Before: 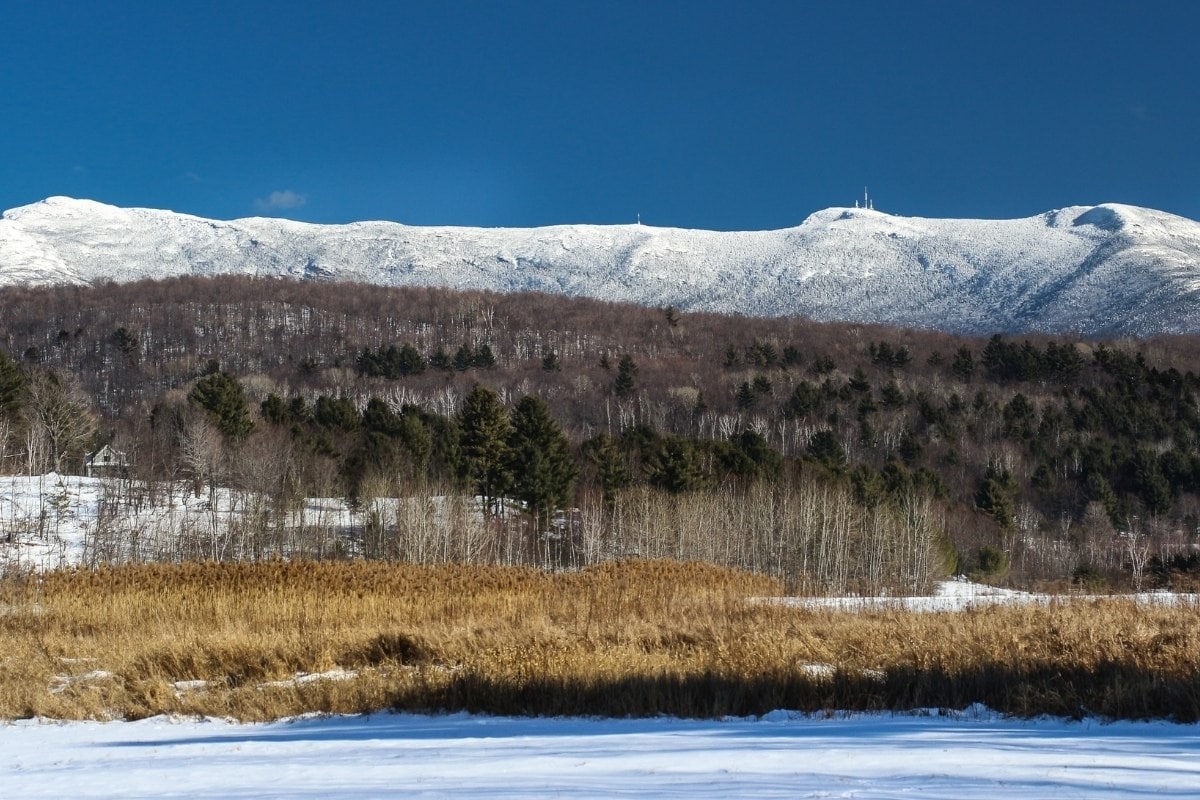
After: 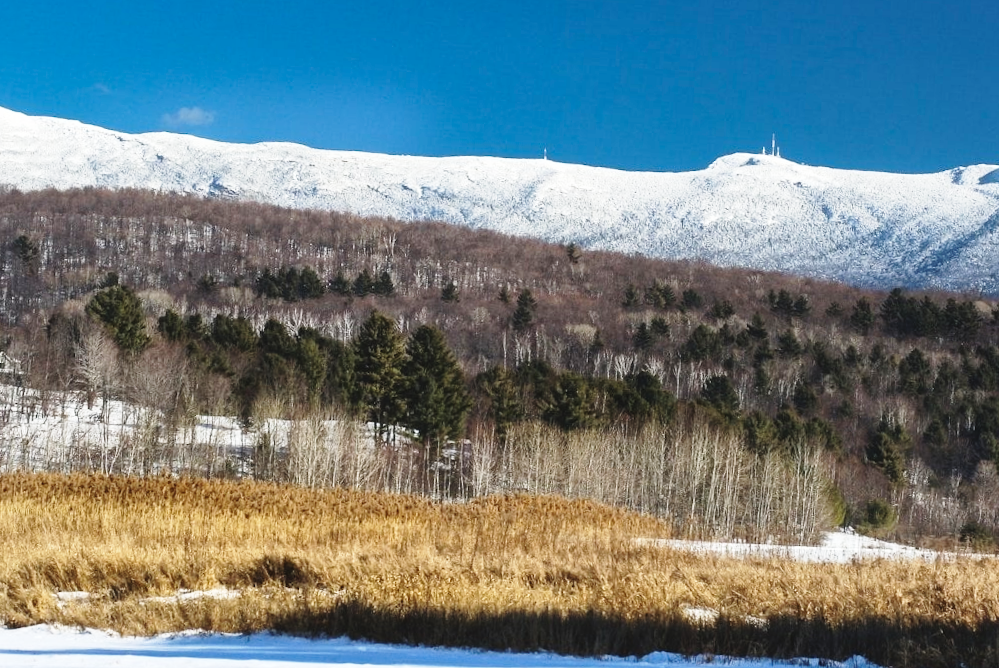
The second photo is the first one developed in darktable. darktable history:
base curve: curves: ch0 [(0, 0) (0.028, 0.03) (0.121, 0.232) (0.46, 0.748) (0.859, 0.968) (1, 1)], preserve colors none
crop and rotate: angle -3.02°, left 5.429%, top 5.201%, right 4.786%, bottom 4.762%
tone curve: curves: ch0 [(0, 0.042) (0.129, 0.18) (0.501, 0.497) (1, 1)], preserve colors none
